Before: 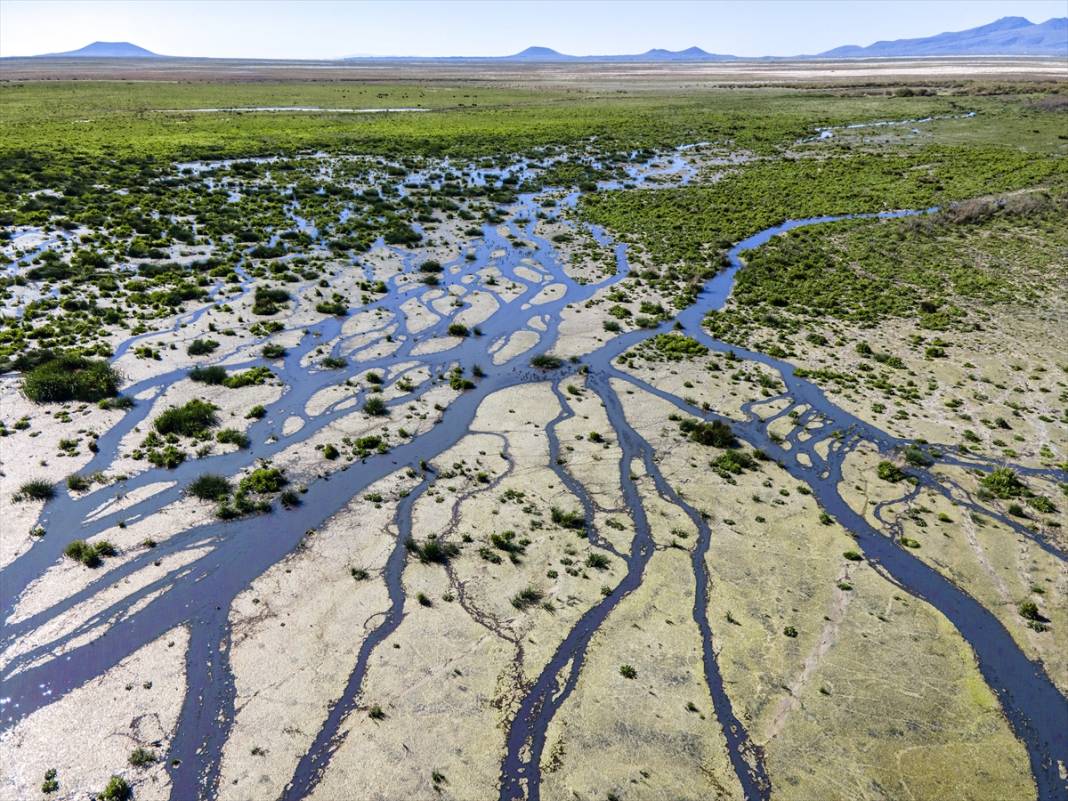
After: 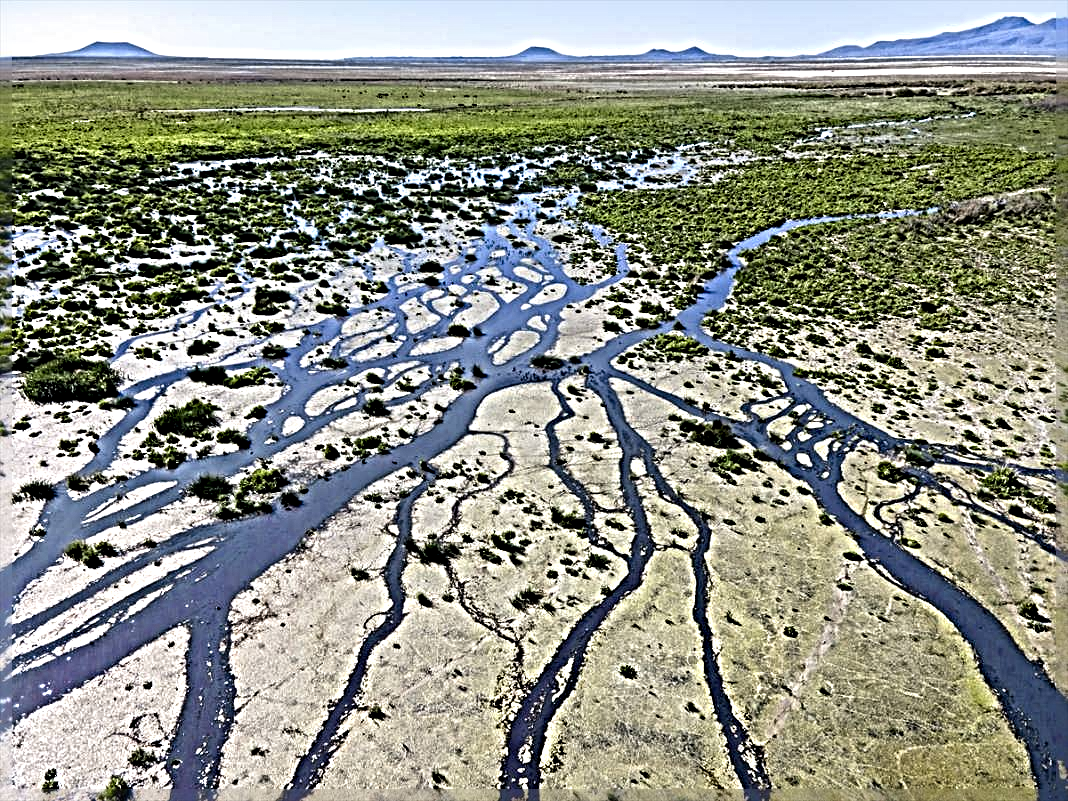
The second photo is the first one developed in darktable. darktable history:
sharpen: radius 6.256, amount 1.793, threshold 0.057
